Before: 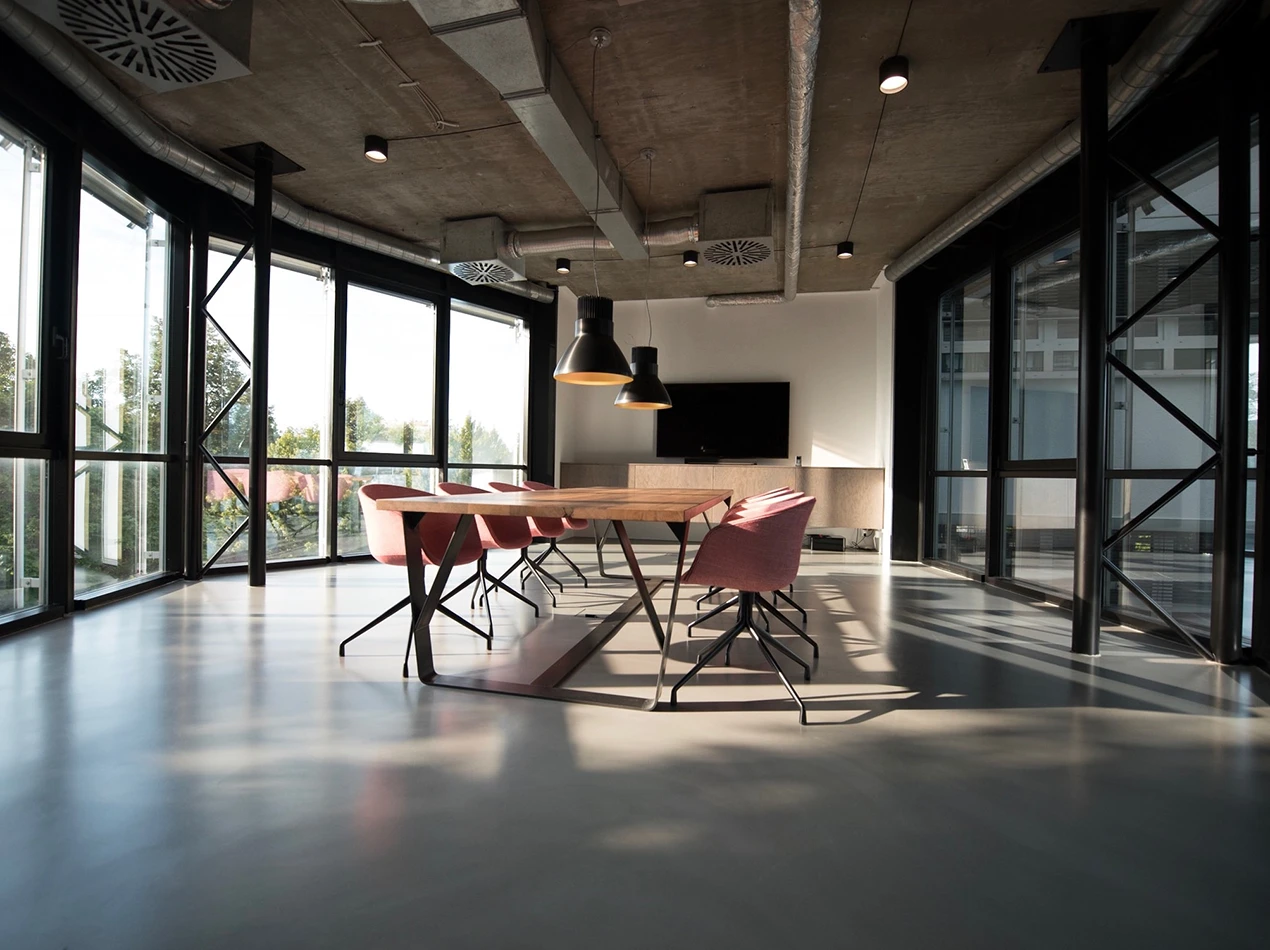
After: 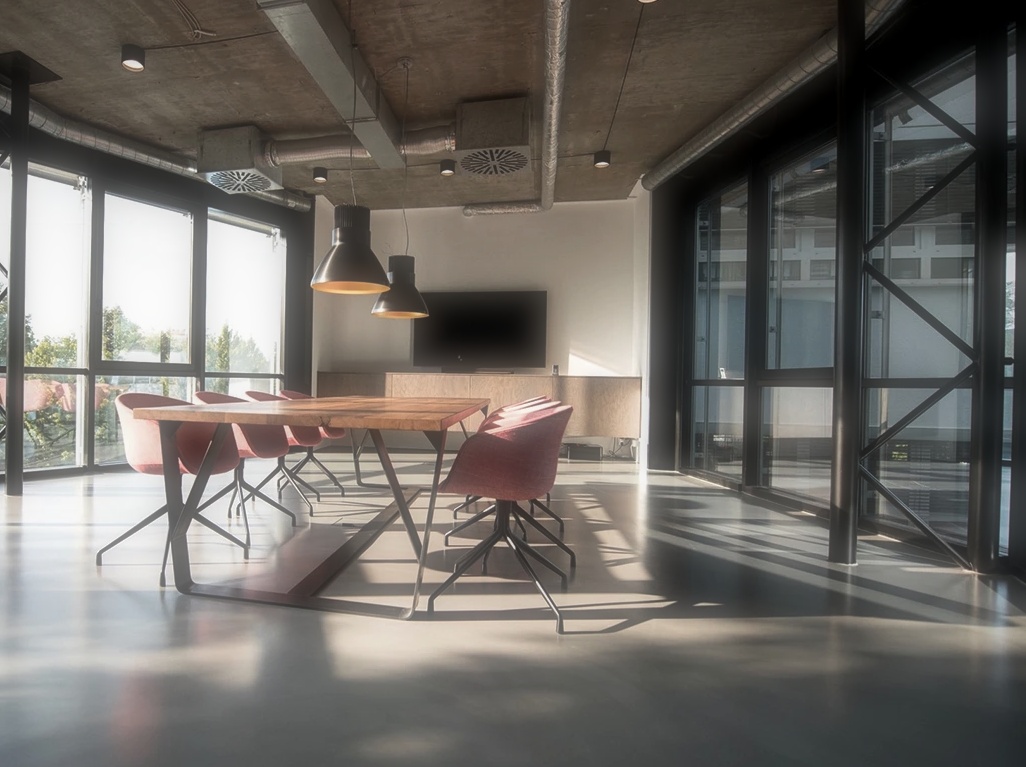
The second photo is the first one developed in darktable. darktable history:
crop: left 19.159%, top 9.58%, bottom 9.58%
color balance: contrast -0.5%
local contrast: on, module defaults
soften: size 60.24%, saturation 65.46%, brightness 0.506 EV, mix 25.7%
